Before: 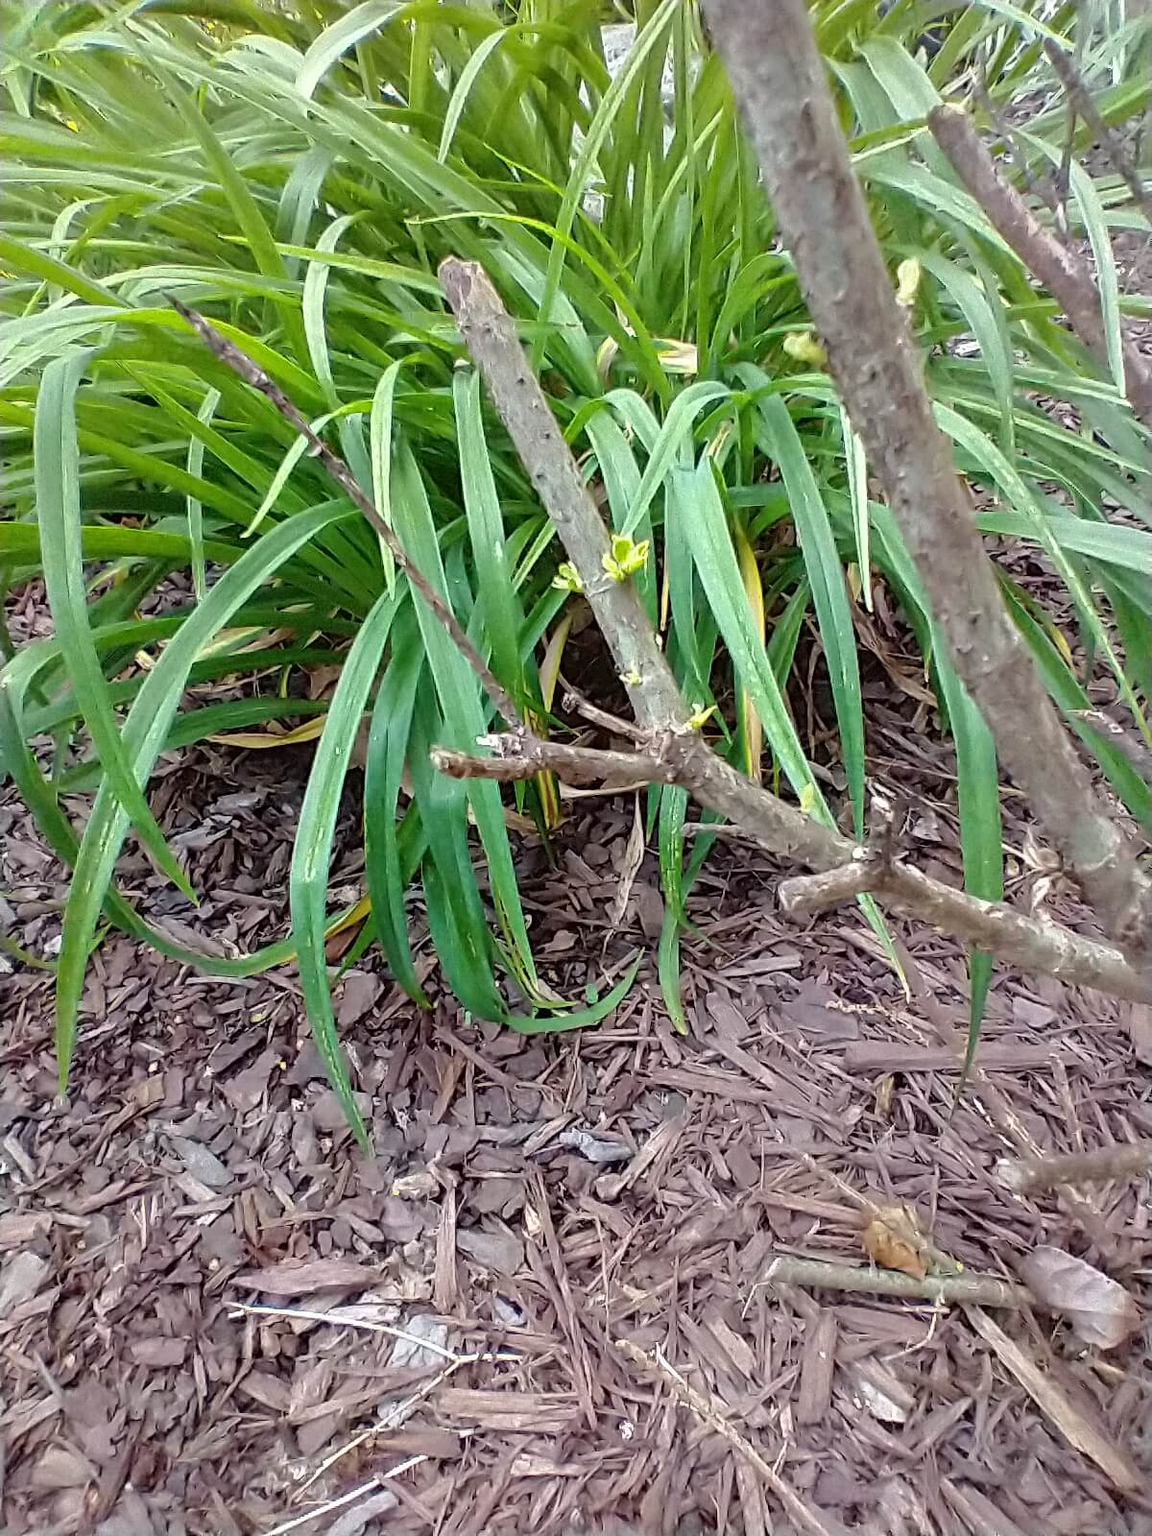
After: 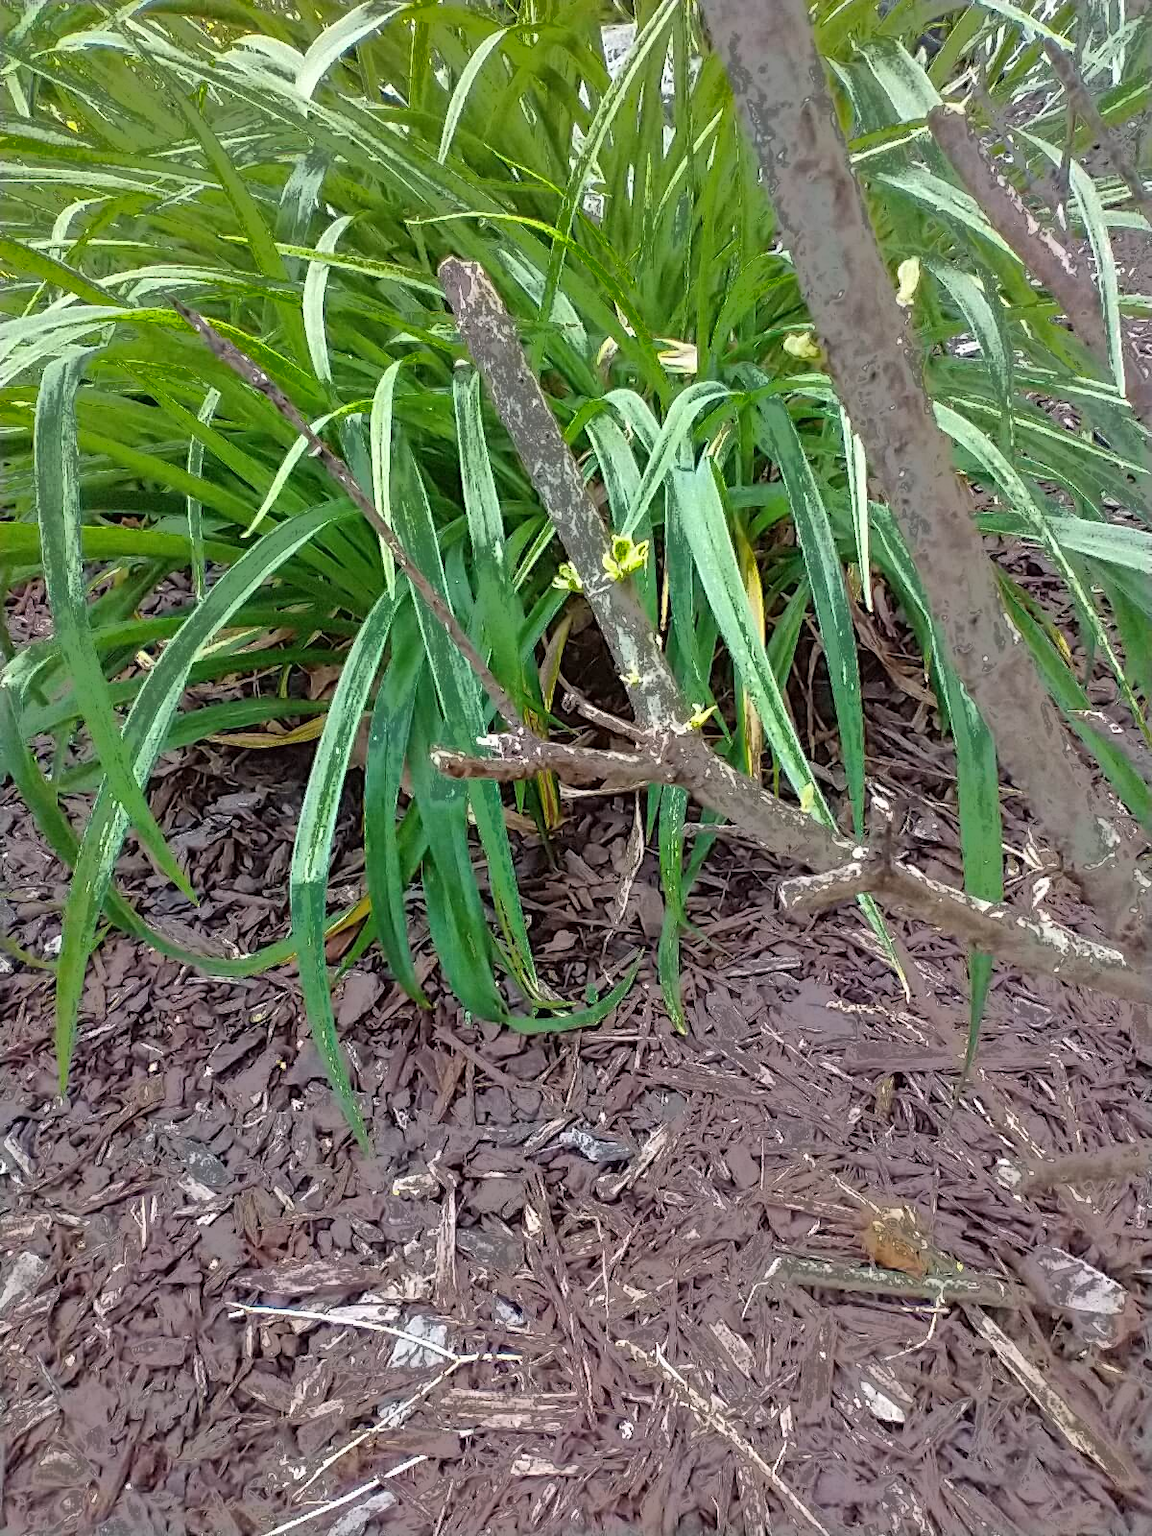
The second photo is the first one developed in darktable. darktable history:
fill light: exposure -0.73 EV, center 0.69, width 2.2
shadows and highlights: shadows 37.27, highlights -28.18, soften with gaussian
